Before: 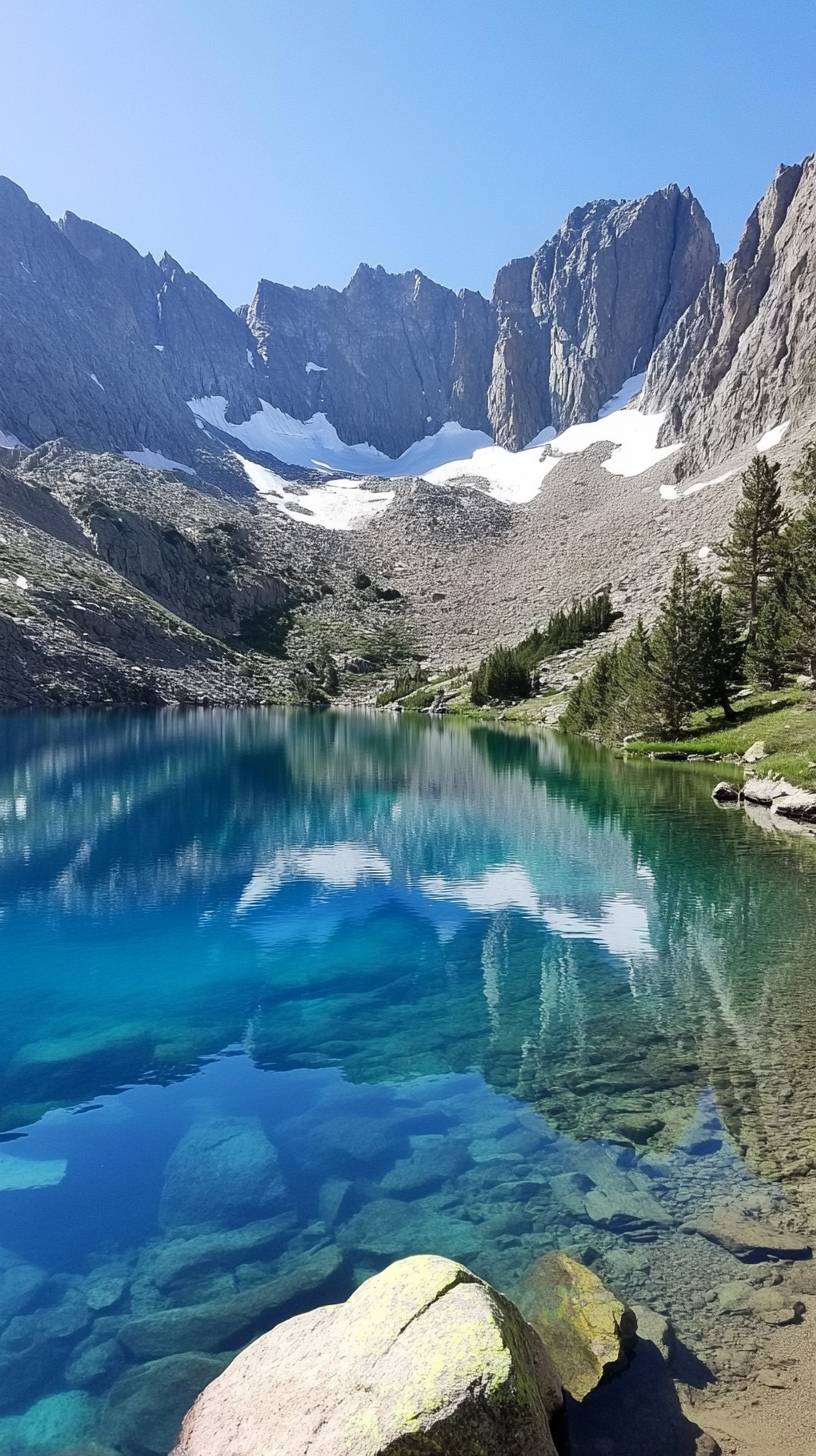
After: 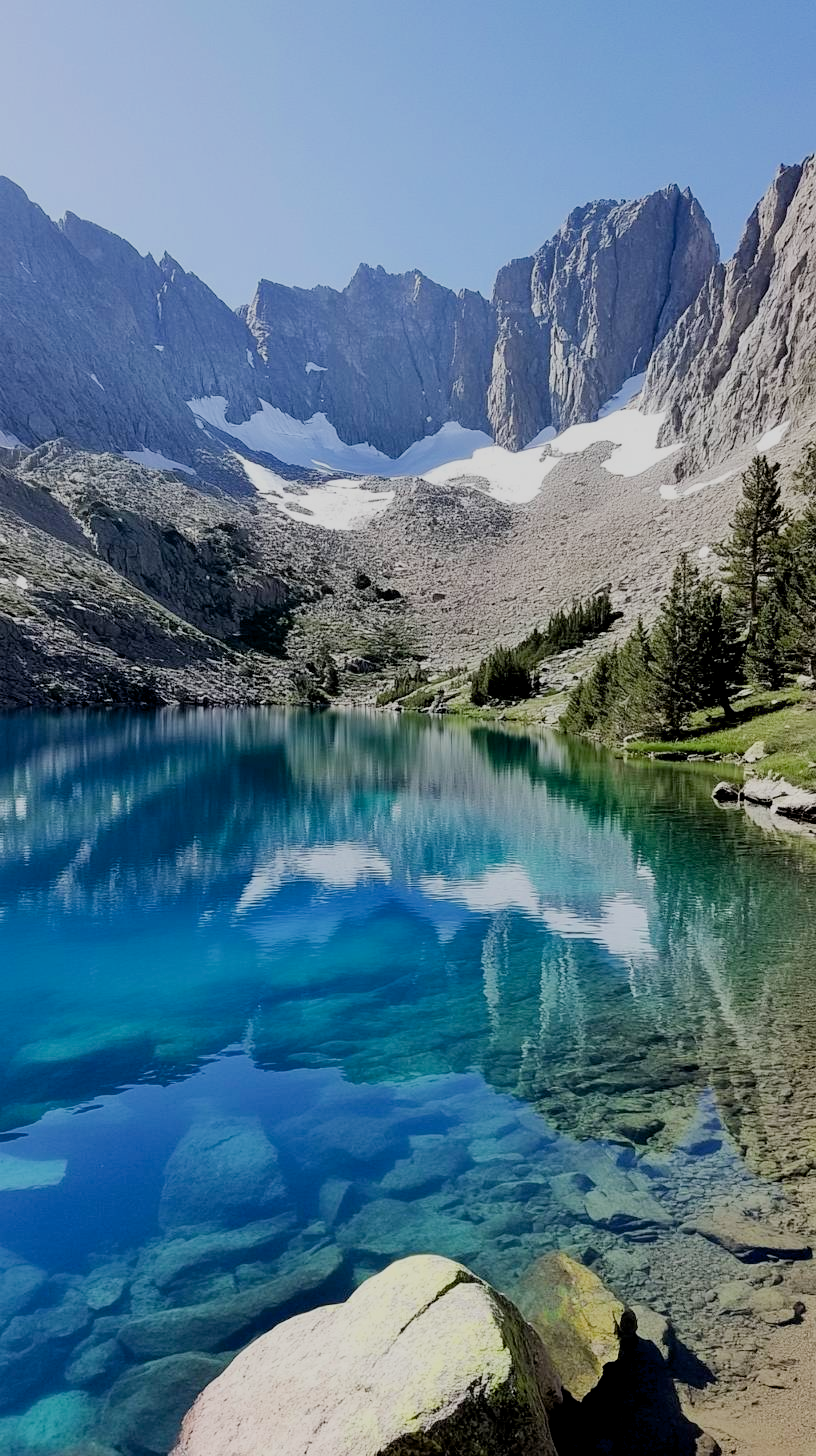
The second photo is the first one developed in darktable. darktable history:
tone equalizer: edges refinement/feathering 500, mask exposure compensation -1.57 EV, preserve details no
filmic rgb: black relative exposure -7.65 EV, white relative exposure 4.56 EV, threshold 2.96 EV, hardness 3.61, enable highlight reconstruction true
exposure: black level correction 0.01, exposure 0.015 EV, compensate exposure bias true, compensate highlight preservation false
